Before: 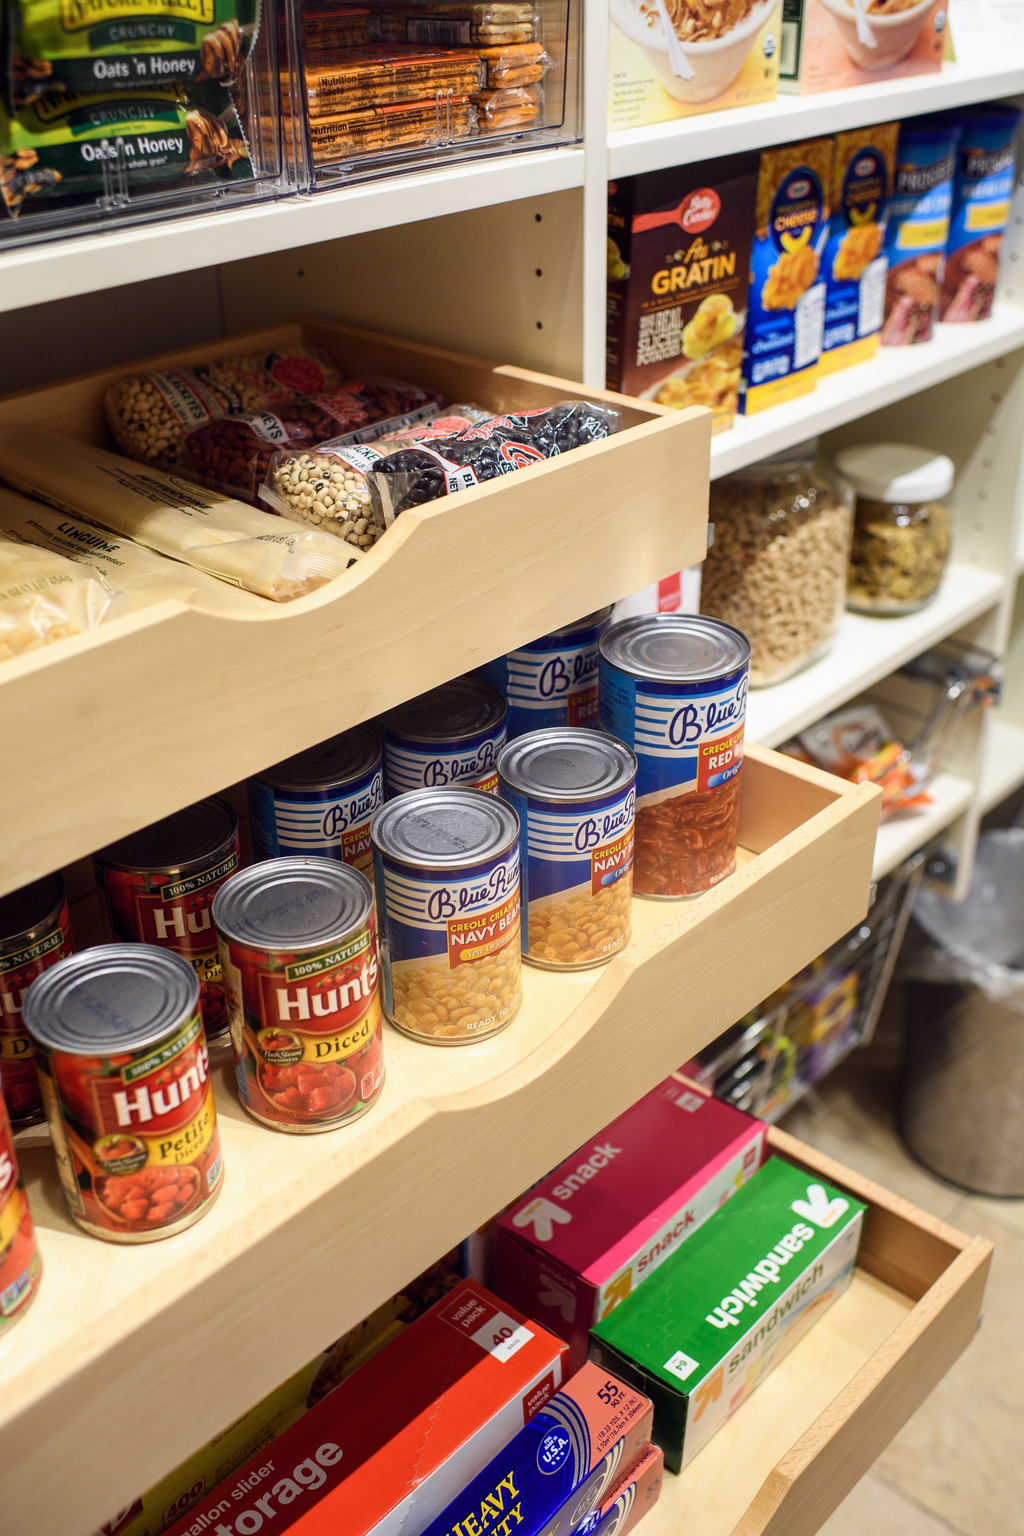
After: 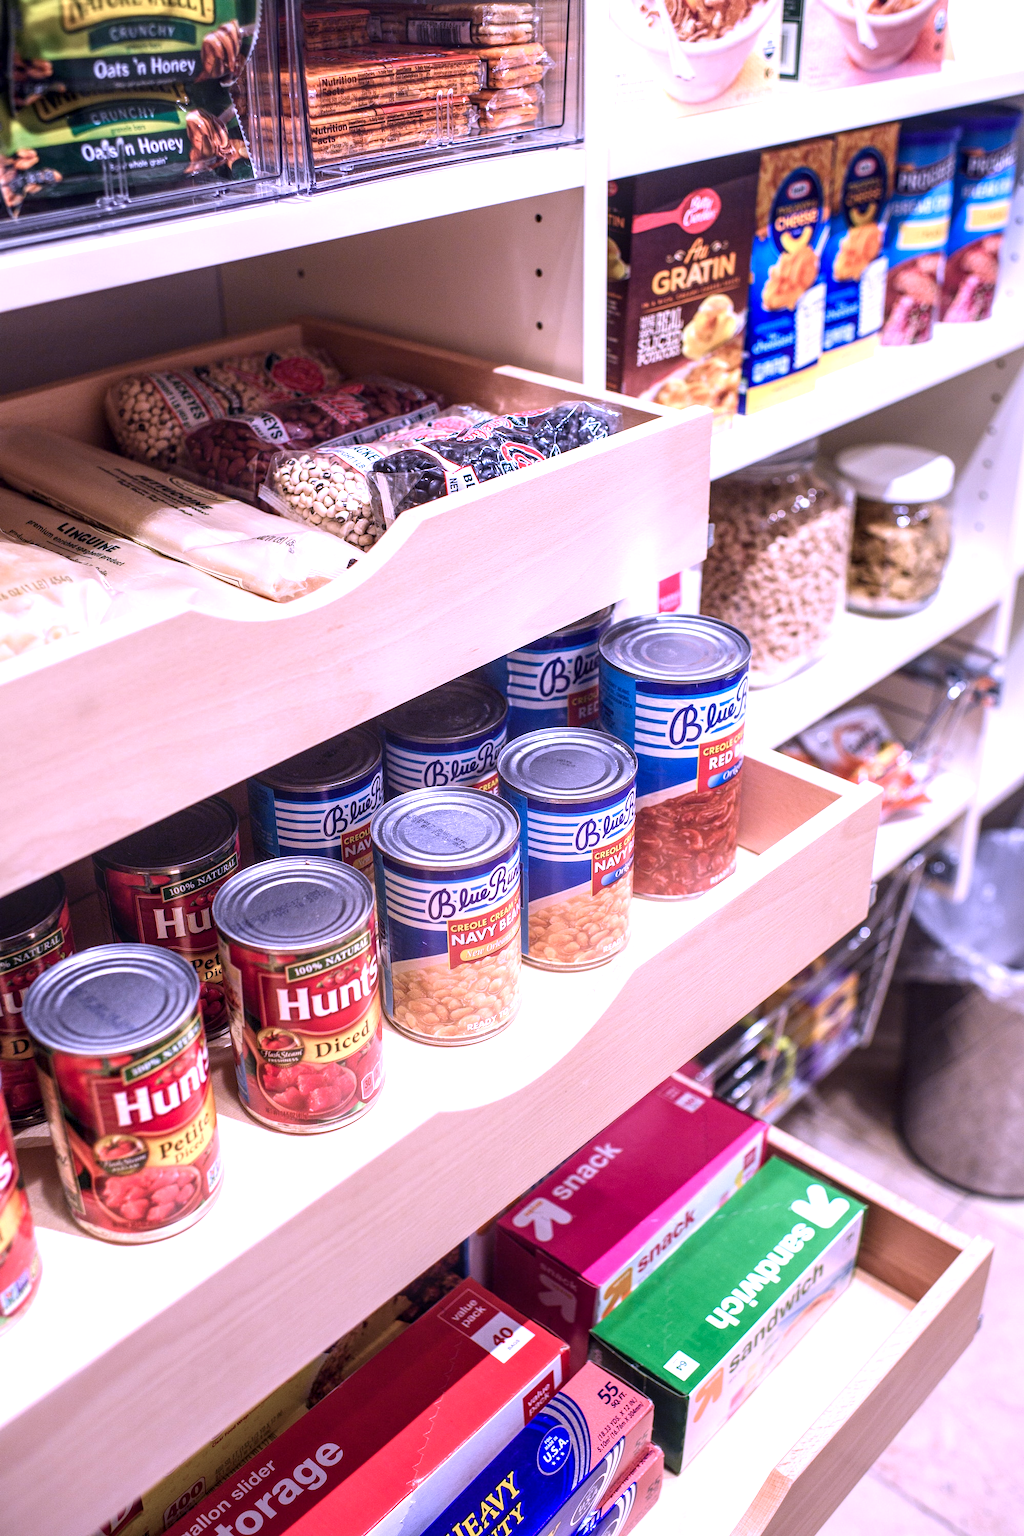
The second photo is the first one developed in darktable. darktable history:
exposure: black level correction 0, exposure 0.7 EV, compensate exposure bias true, compensate highlight preservation false
color calibration: illuminant as shot in camera, x 0.379, y 0.396, temperature 4138.76 K
local contrast: detail 130%
color correction: highlights a* 15.46, highlights b* -20.56
